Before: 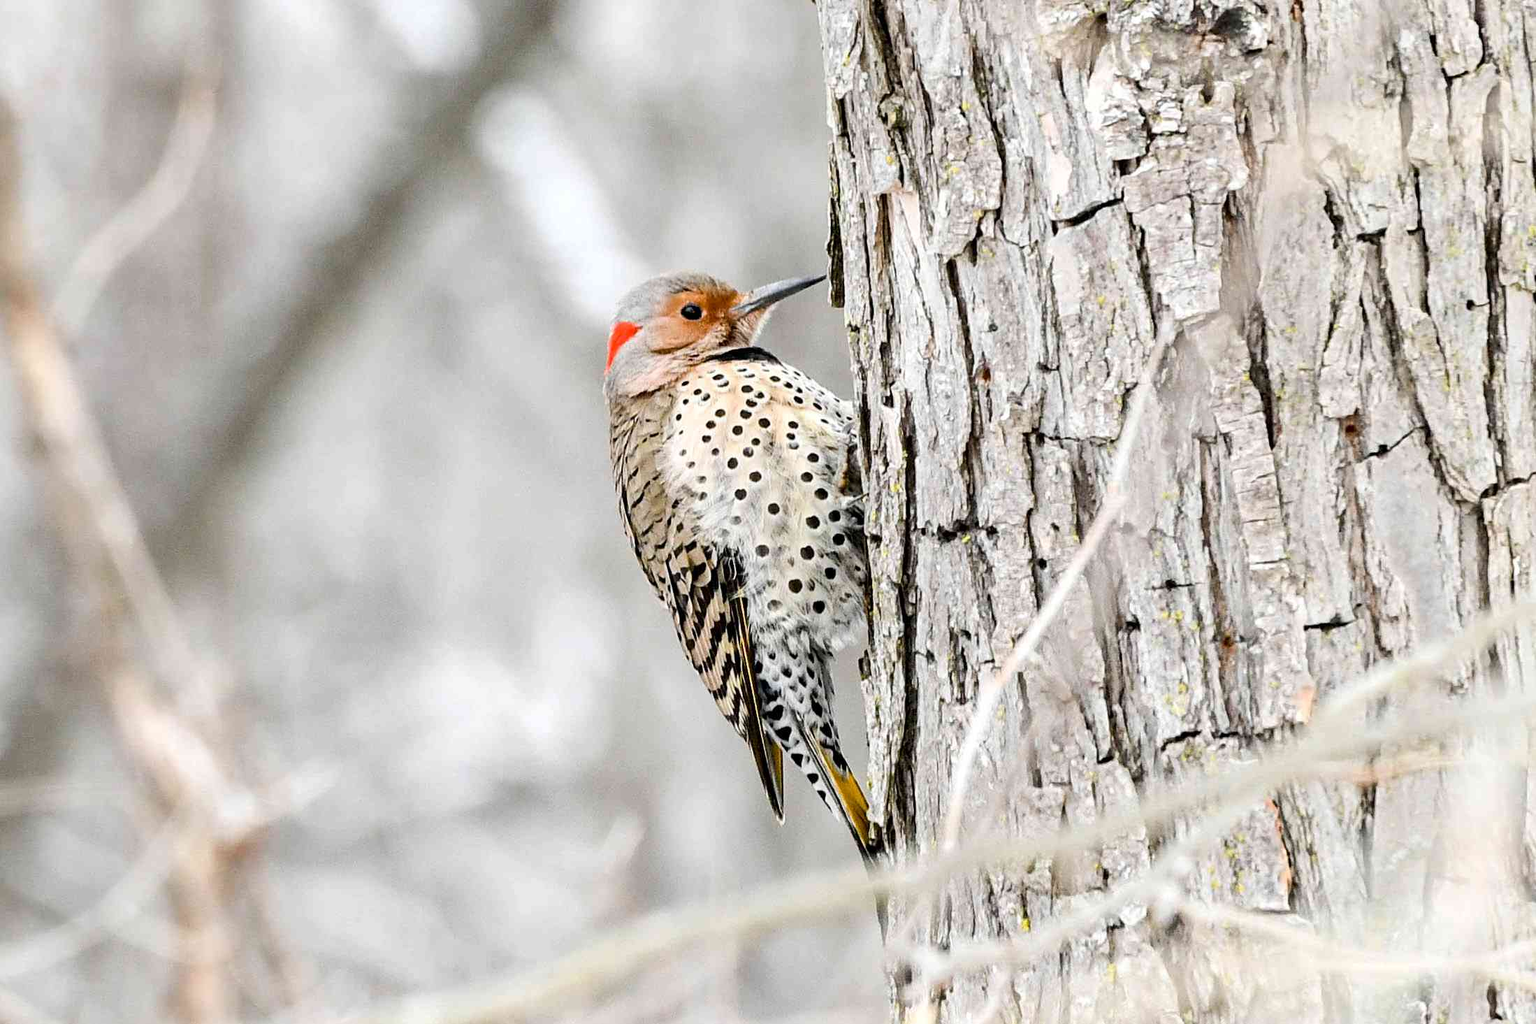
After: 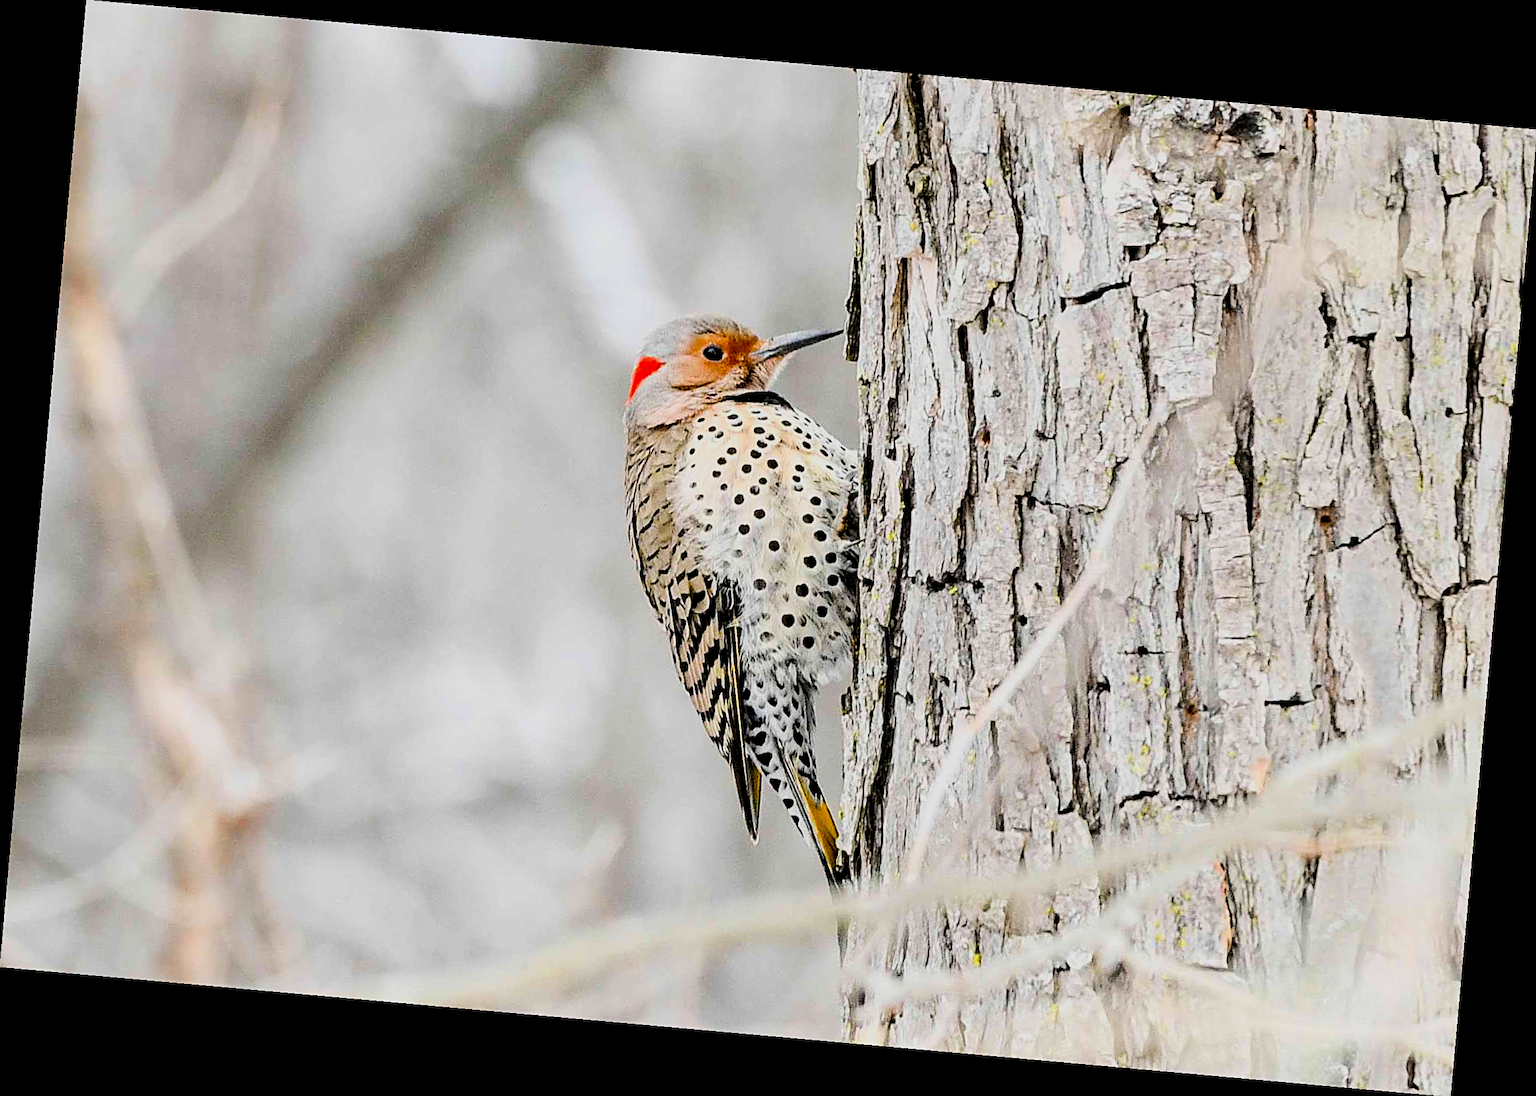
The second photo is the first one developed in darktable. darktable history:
rotate and perspective: rotation 5.12°, automatic cropping off
filmic rgb: black relative exposure -7.75 EV, white relative exposure 4.4 EV, threshold 3 EV, target black luminance 0%, hardness 3.76, latitude 50.51%, contrast 1.074, highlights saturation mix 10%, shadows ↔ highlights balance -0.22%, color science v4 (2020), enable highlight reconstruction true
sharpen: on, module defaults
